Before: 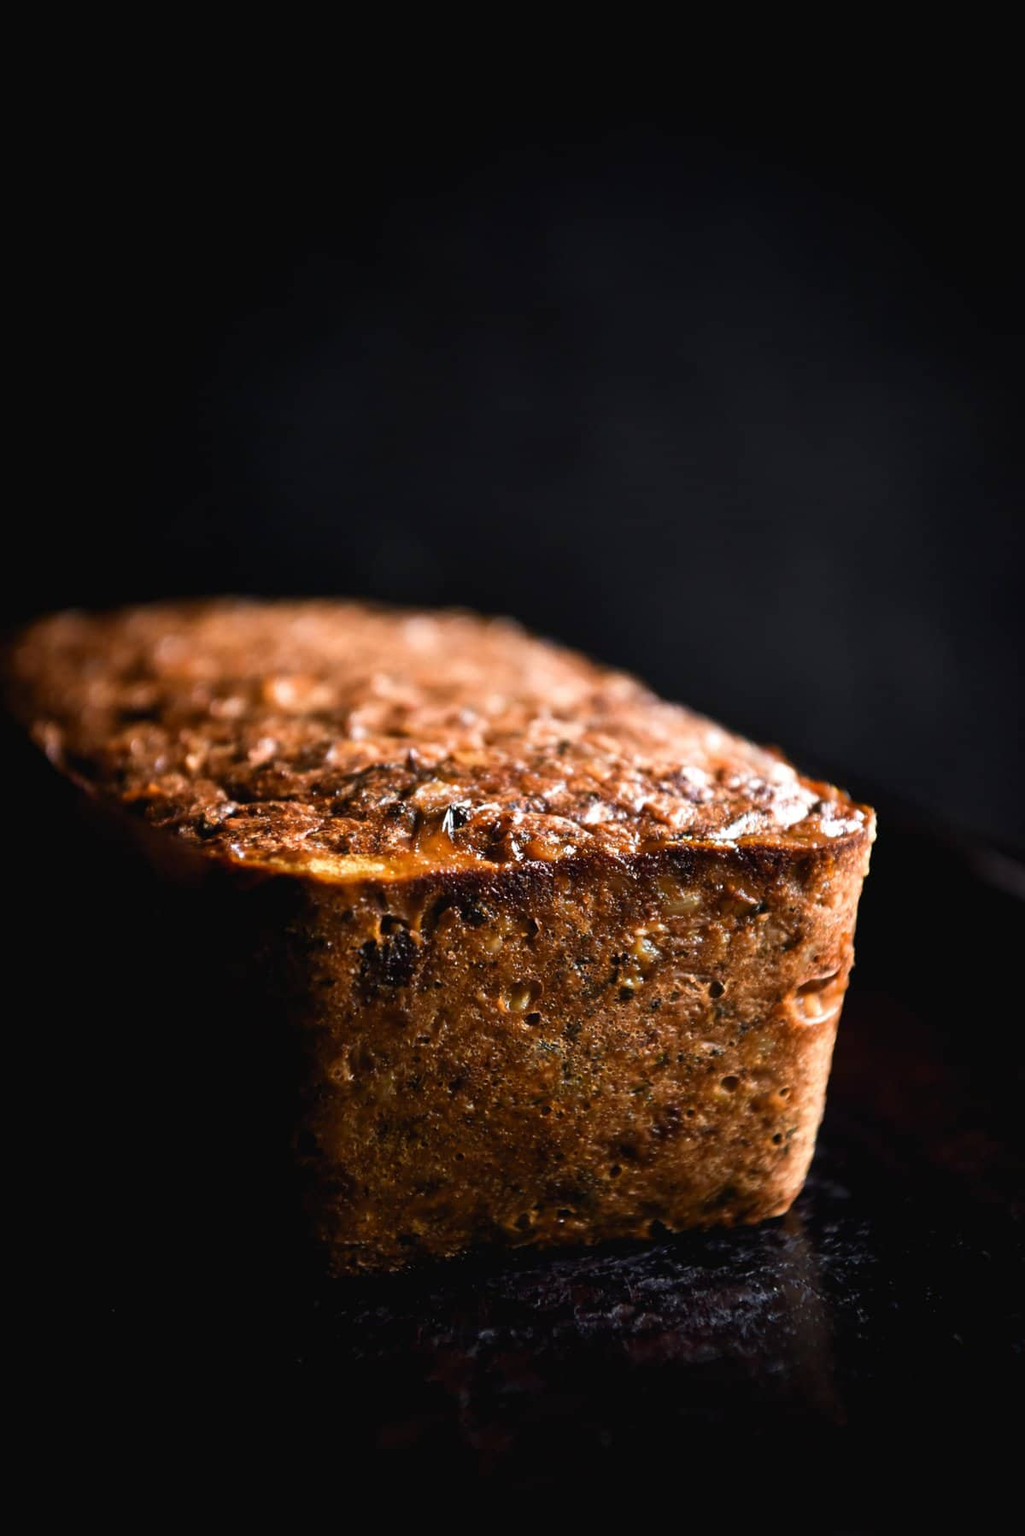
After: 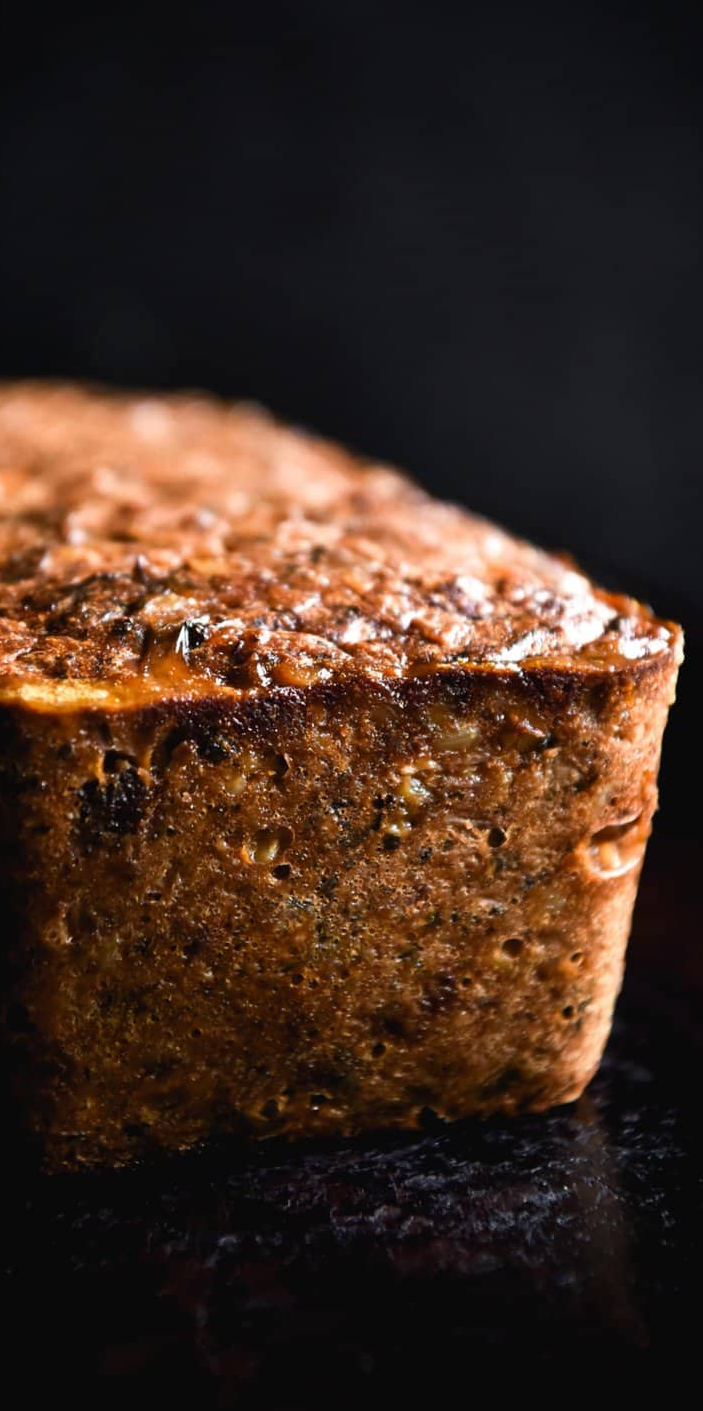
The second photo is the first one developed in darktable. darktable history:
crop and rotate: left 28.569%, top 17.954%, right 12.804%, bottom 3.532%
